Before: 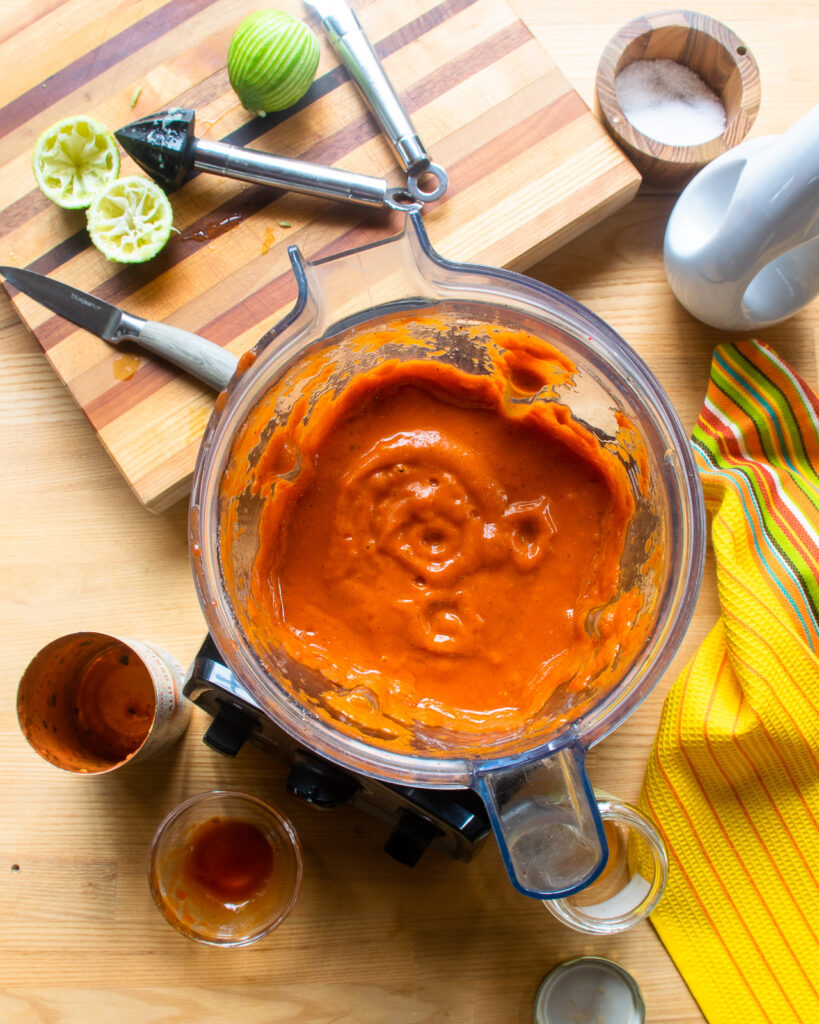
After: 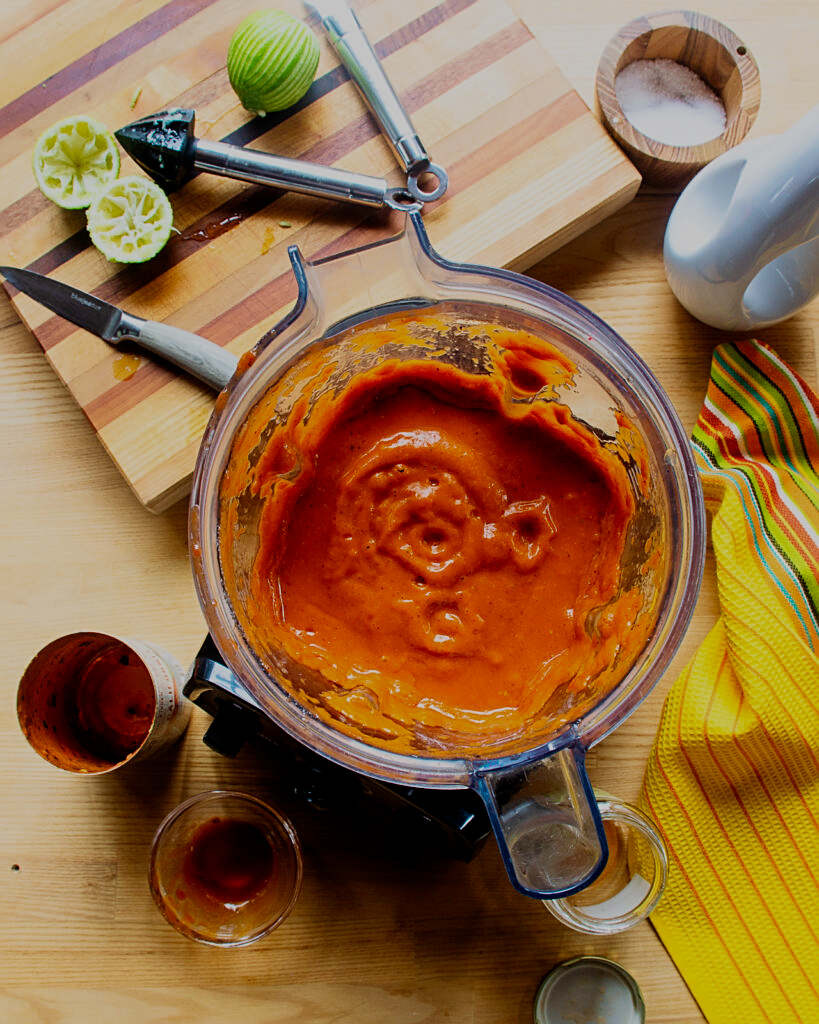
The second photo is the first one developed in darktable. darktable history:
filmic rgb: middle gray luminance 29%, black relative exposure -10.3 EV, white relative exposure 5.5 EV, threshold 6 EV, target black luminance 0%, hardness 3.95, latitude 2.04%, contrast 1.132, highlights saturation mix 5%, shadows ↔ highlights balance 15.11%, preserve chrominance no, color science v3 (2019), use custom middle-gray values true, iterations of high-quality reconstruction 0, enable highlight reconstruction true
sharpen: on, module defaults
velvia: on, module defaults
